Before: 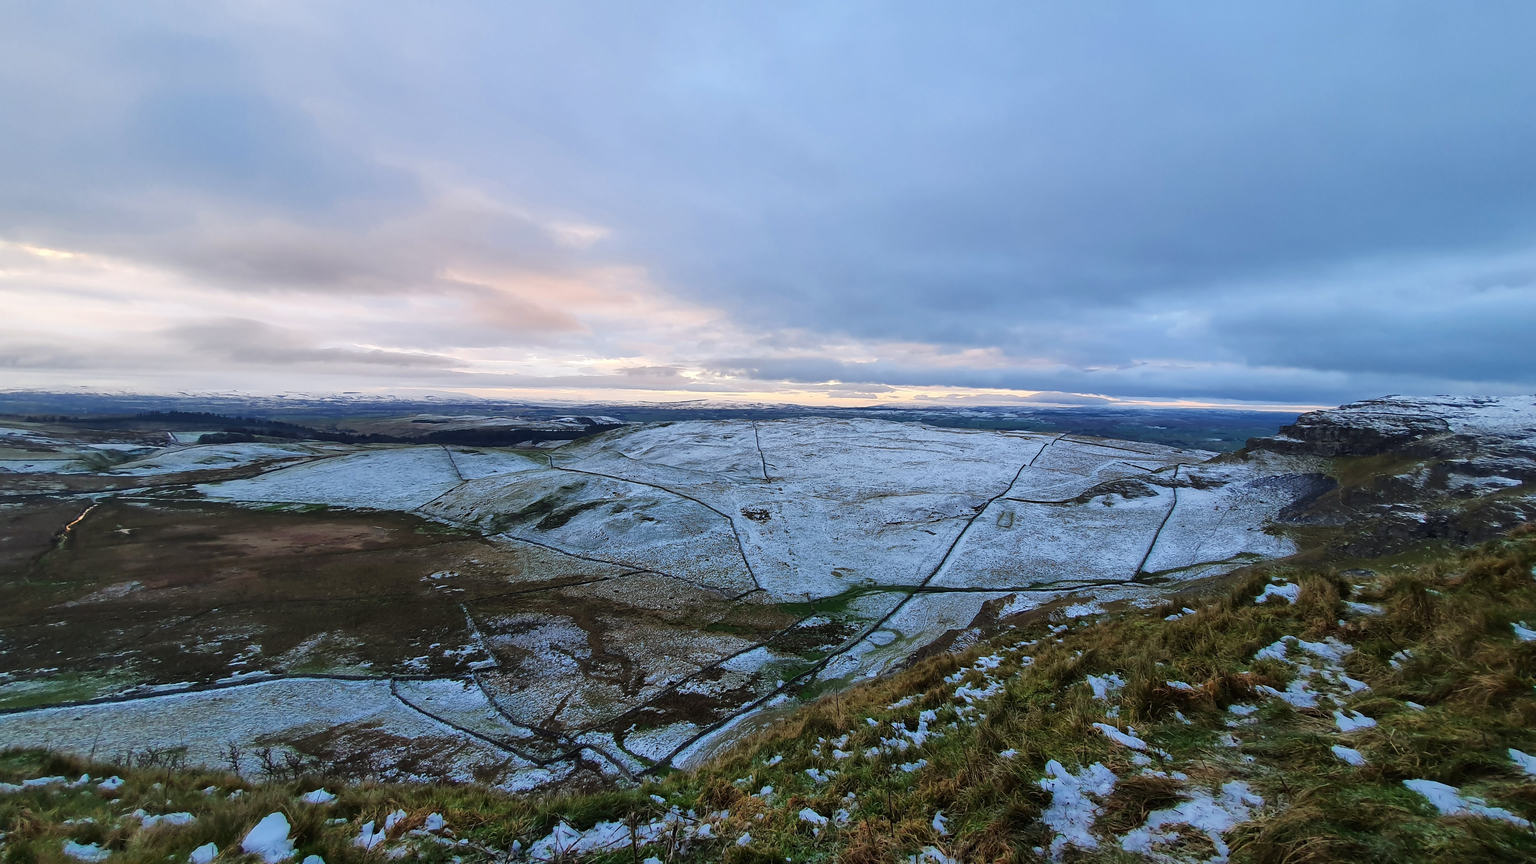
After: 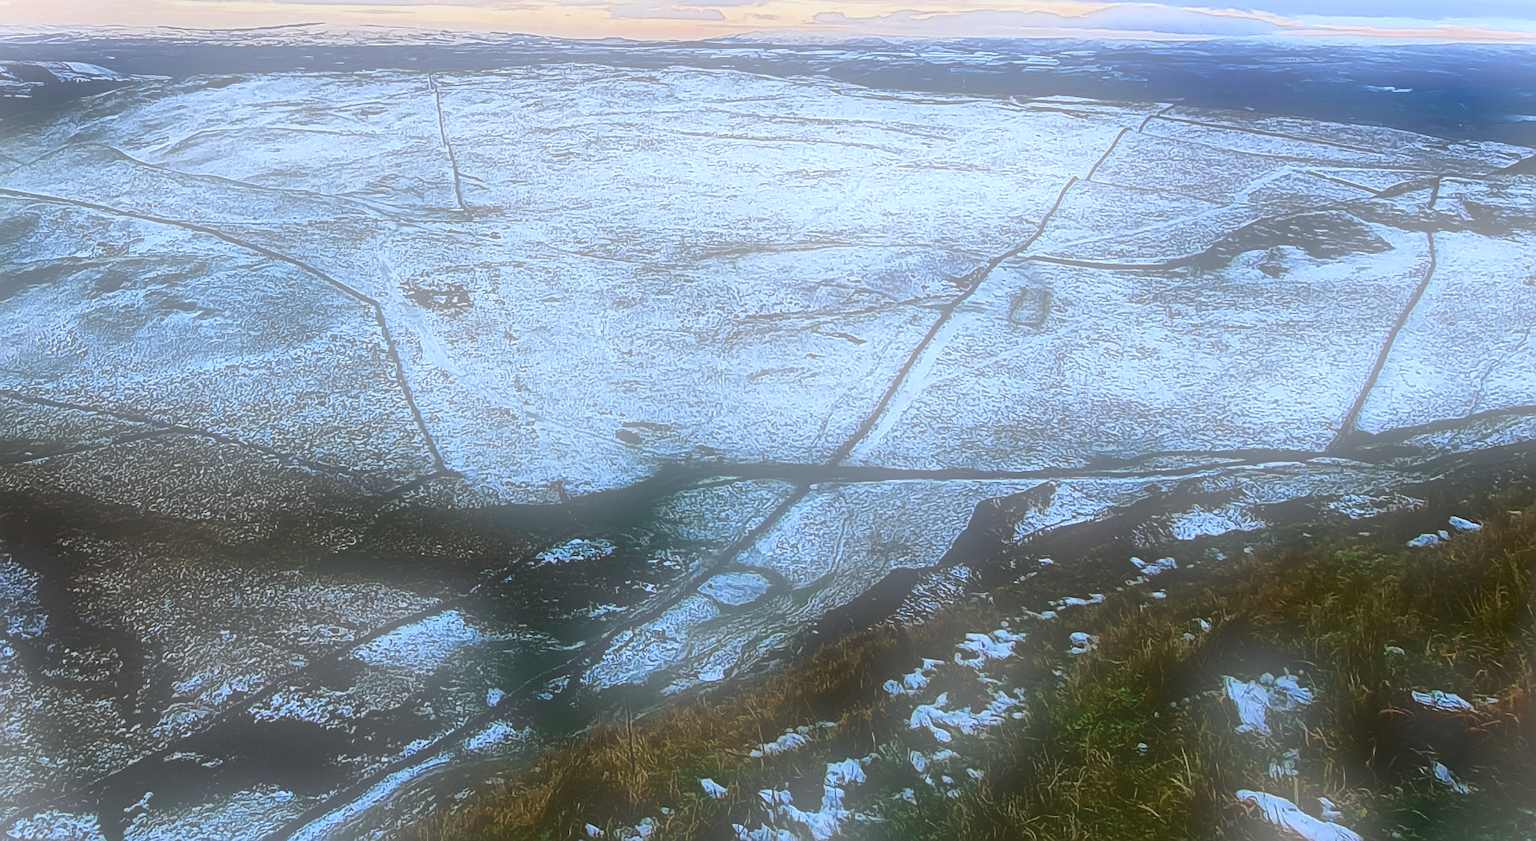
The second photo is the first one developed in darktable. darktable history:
sharpen: on, module defaults
vignetting: fall-off start 100%, brightness 0.3, saturation 0
crop: left 37.221%, top 45.169%, right 20.63%, bottom 13.777%
color zones: curves: ch0 [(0, 0.5) (0.125, 0.4) (0.25, 0.5) (0.375, 0.4) (0.5, 0.4) (0.625, 0.6) (0.75, 0.6) (0.875, 0.5)]; ch1 [(0, 0.35) (0.125, 0.45) (0.25, 0.35) (0.375, 0.35) (0.5, 0.35) (0.625, 0.35) (0.75, 0.45) (0.875, 0.35)]; ch2 [(0, 0.6) (0.125, 0.5) (0.25, 0.5) (0.375, 0.6) (0.5, 0.6) (0.625, 0.5) (0.75, 0.5) (0.875, 0.5)]
soften: on, module defaults
contrast brightness saturation: contrast 0.26, brightness 0.02, saturation 0.87
